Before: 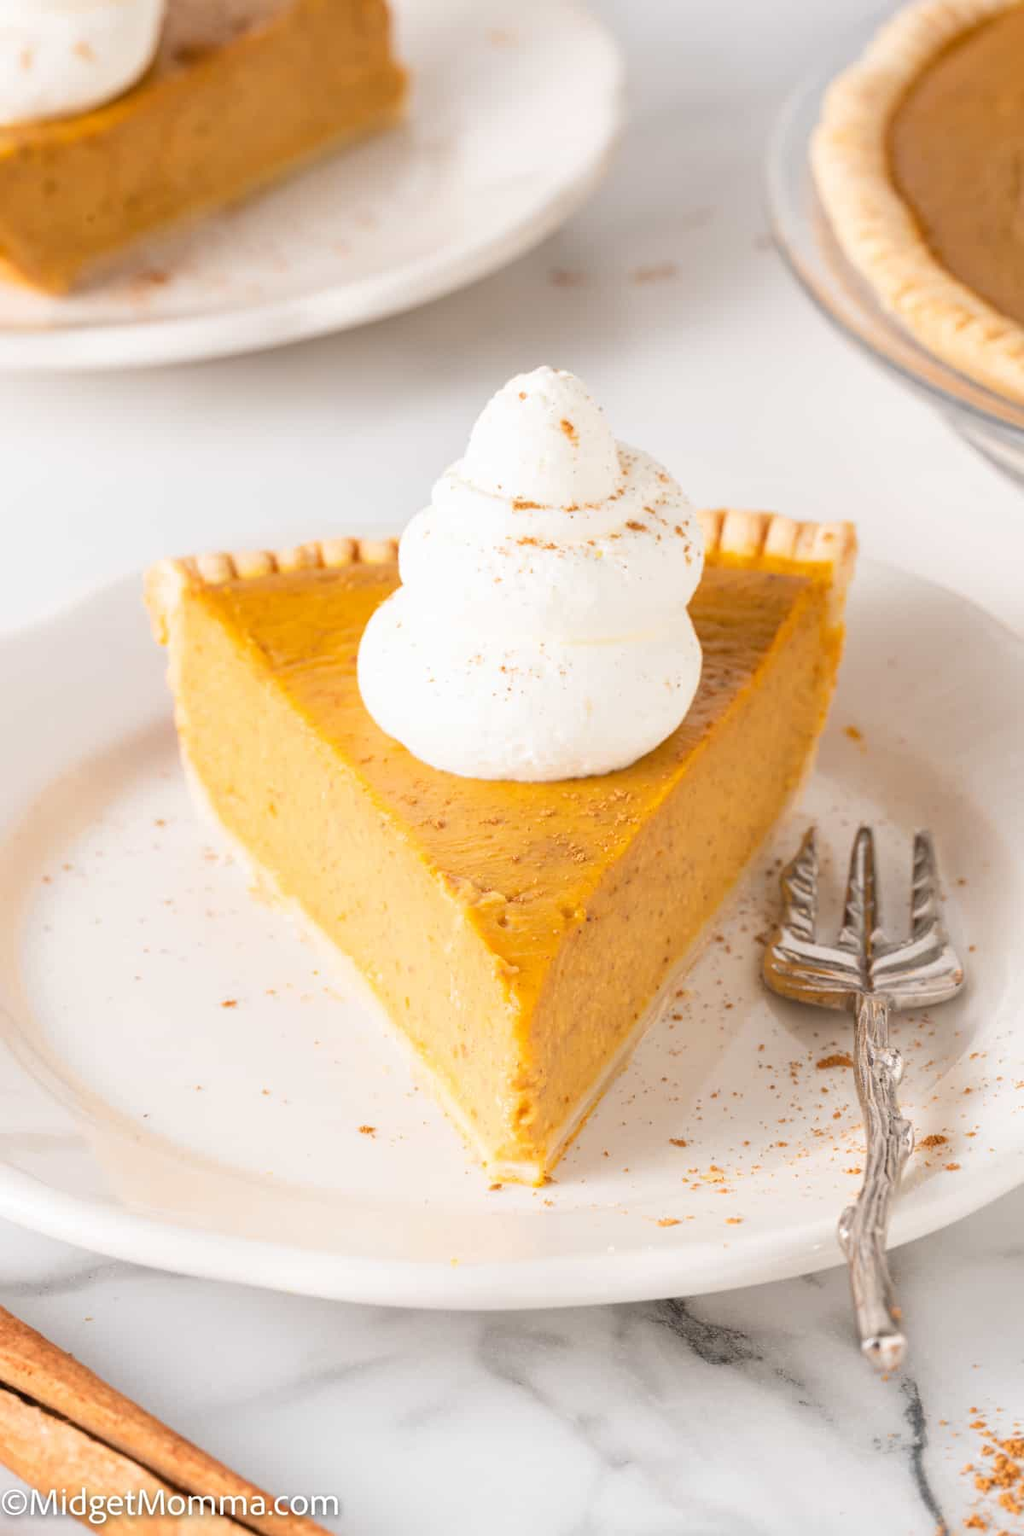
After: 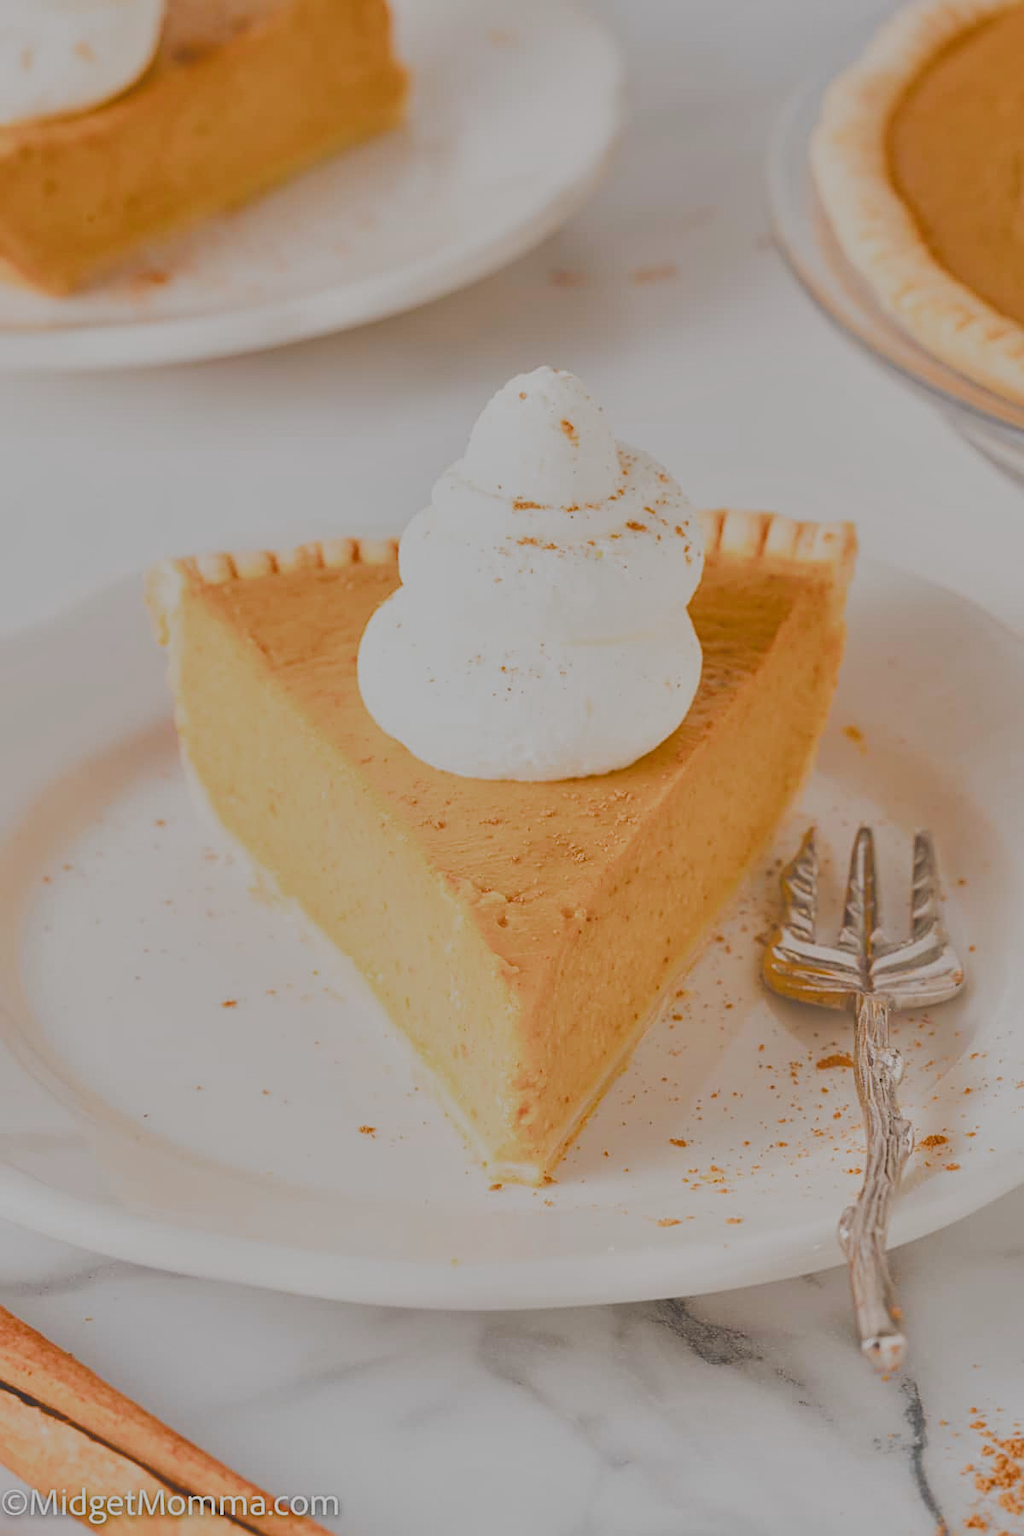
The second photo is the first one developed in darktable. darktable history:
tone equalizer: -8 EV -0.435 EV, -7 EV -0.409 EV, -6 EV -0.351 EV, -5 EV -0.189 EV, -3 EV 0.255 EV, -2 EV 0.34 EV, -1 EV 0.366 EV, +0 EV 0.386 EV, edges refinement/feathering 500, mask exposure compensation -1.57 EV, preserve details no
shadows and highlights: white point adjustment 0.858, soften with gaussian
exposure: black level correction -0.037, exposure -0.496 EV, compensate exposure bias true, compensate highlight preservation false
color balance rgb: shadows lift › hue 85.69°, perceptual saturation grading › global saturation 37.317%, global vibrance 39.2%
sharpen: on, module defaults
filmic rgb: black relative exposure -7.65 EV, white relative exposure 4.56 EV, hardness 3.61, preserve chrominance RGB euclidean norm (legacy), color science v4 (2020)
contrast brightness saturation: contrast -0.28
